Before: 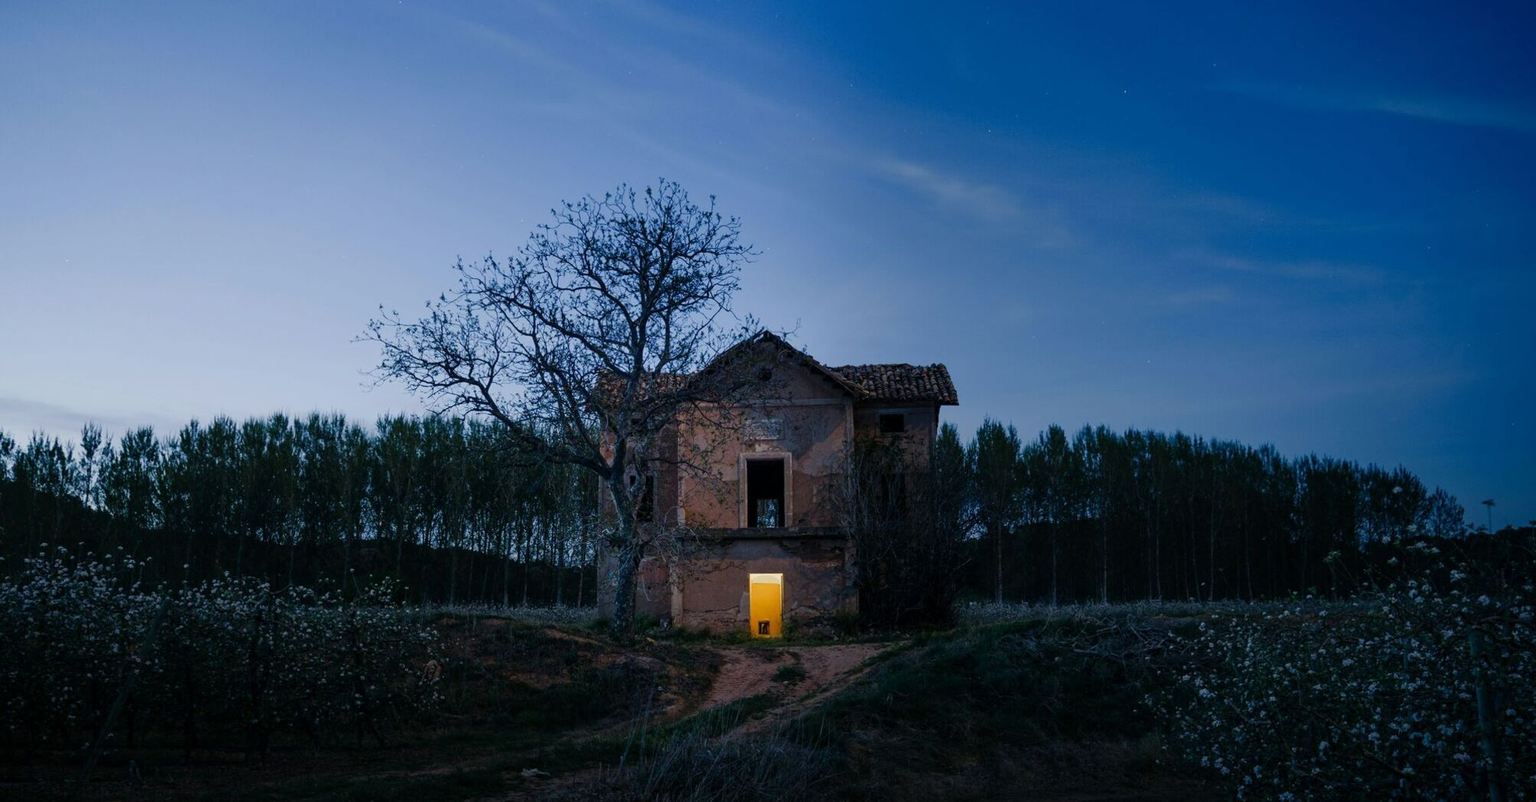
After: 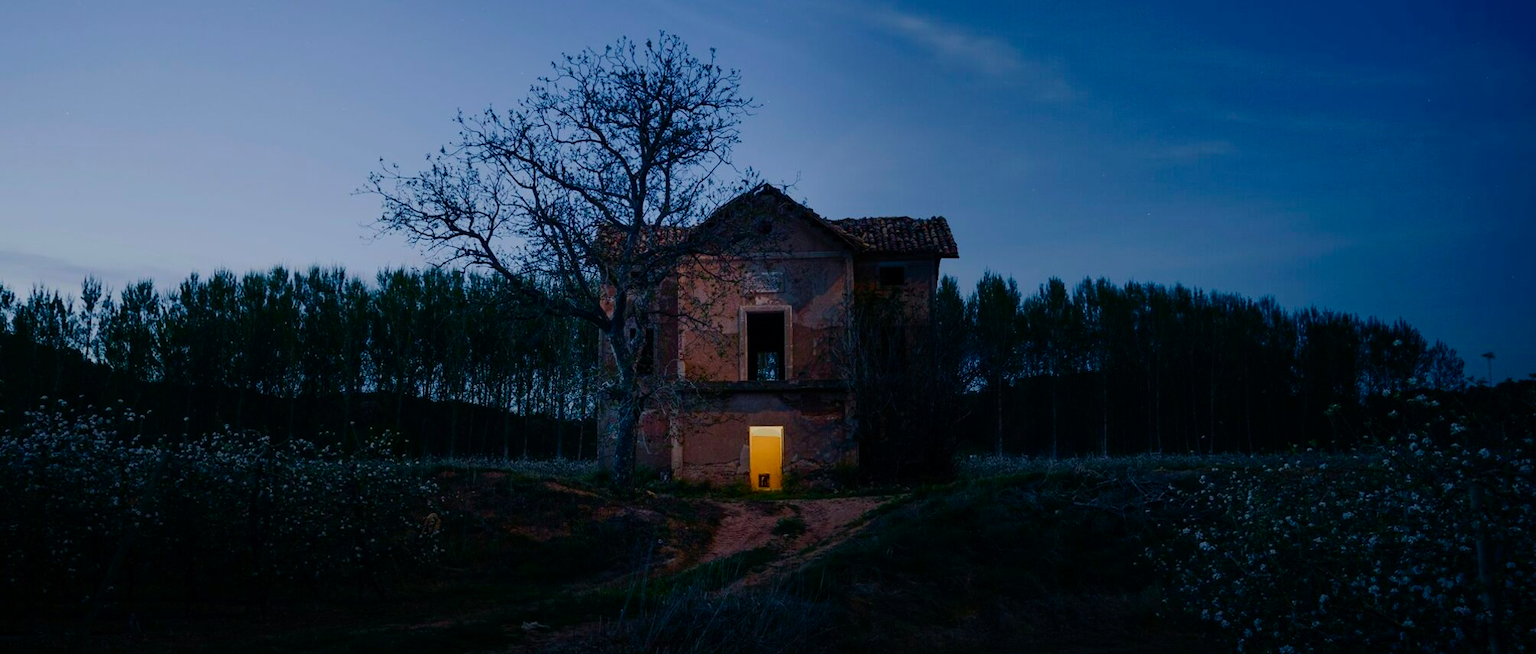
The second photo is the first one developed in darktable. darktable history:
exposure: exposure -0.988 EV, compensate highlight preservation false
tone curve: curves: ch0 [(0, 0) (0.091, 0.077) (0.389, 0.458) (0.745, 0.82) (0.844, 0.908) (0.909, 0.942) (1, 0.973)]; ch1 [(0, 0) (0.437, 0.404) (0.5, 0.5) (0.529, 0.556) (0.58, 0.603) (0.616, 0.649) (1, 1)]; ch2 [(0, 0) (0.442, 0.415) (0.5, 0.5) (0.535, 0.557) (0.585, 0.62) (1, 1)], color space Lab, independent channels
crop and rotate: top 18.445%
